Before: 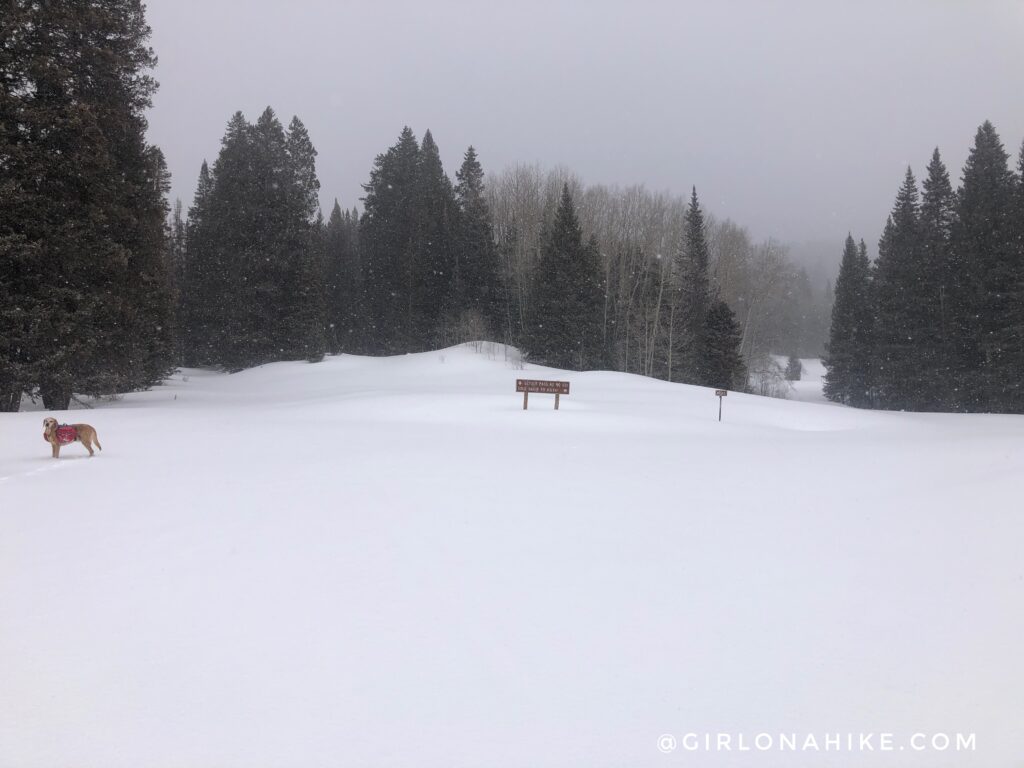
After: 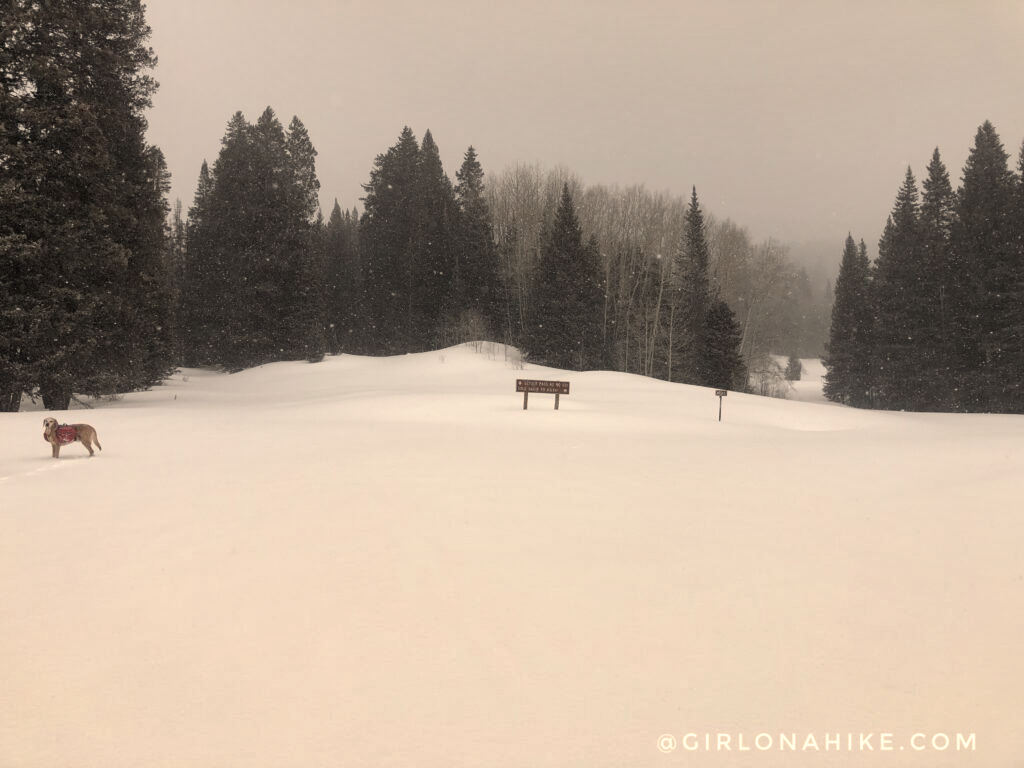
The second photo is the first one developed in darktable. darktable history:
white balance: red 1.138, green 0.996, blue 0.812
shadows and highlights: soften with gaussian
contrast brightness saturation: contrast 0.1, saturation -0.36
